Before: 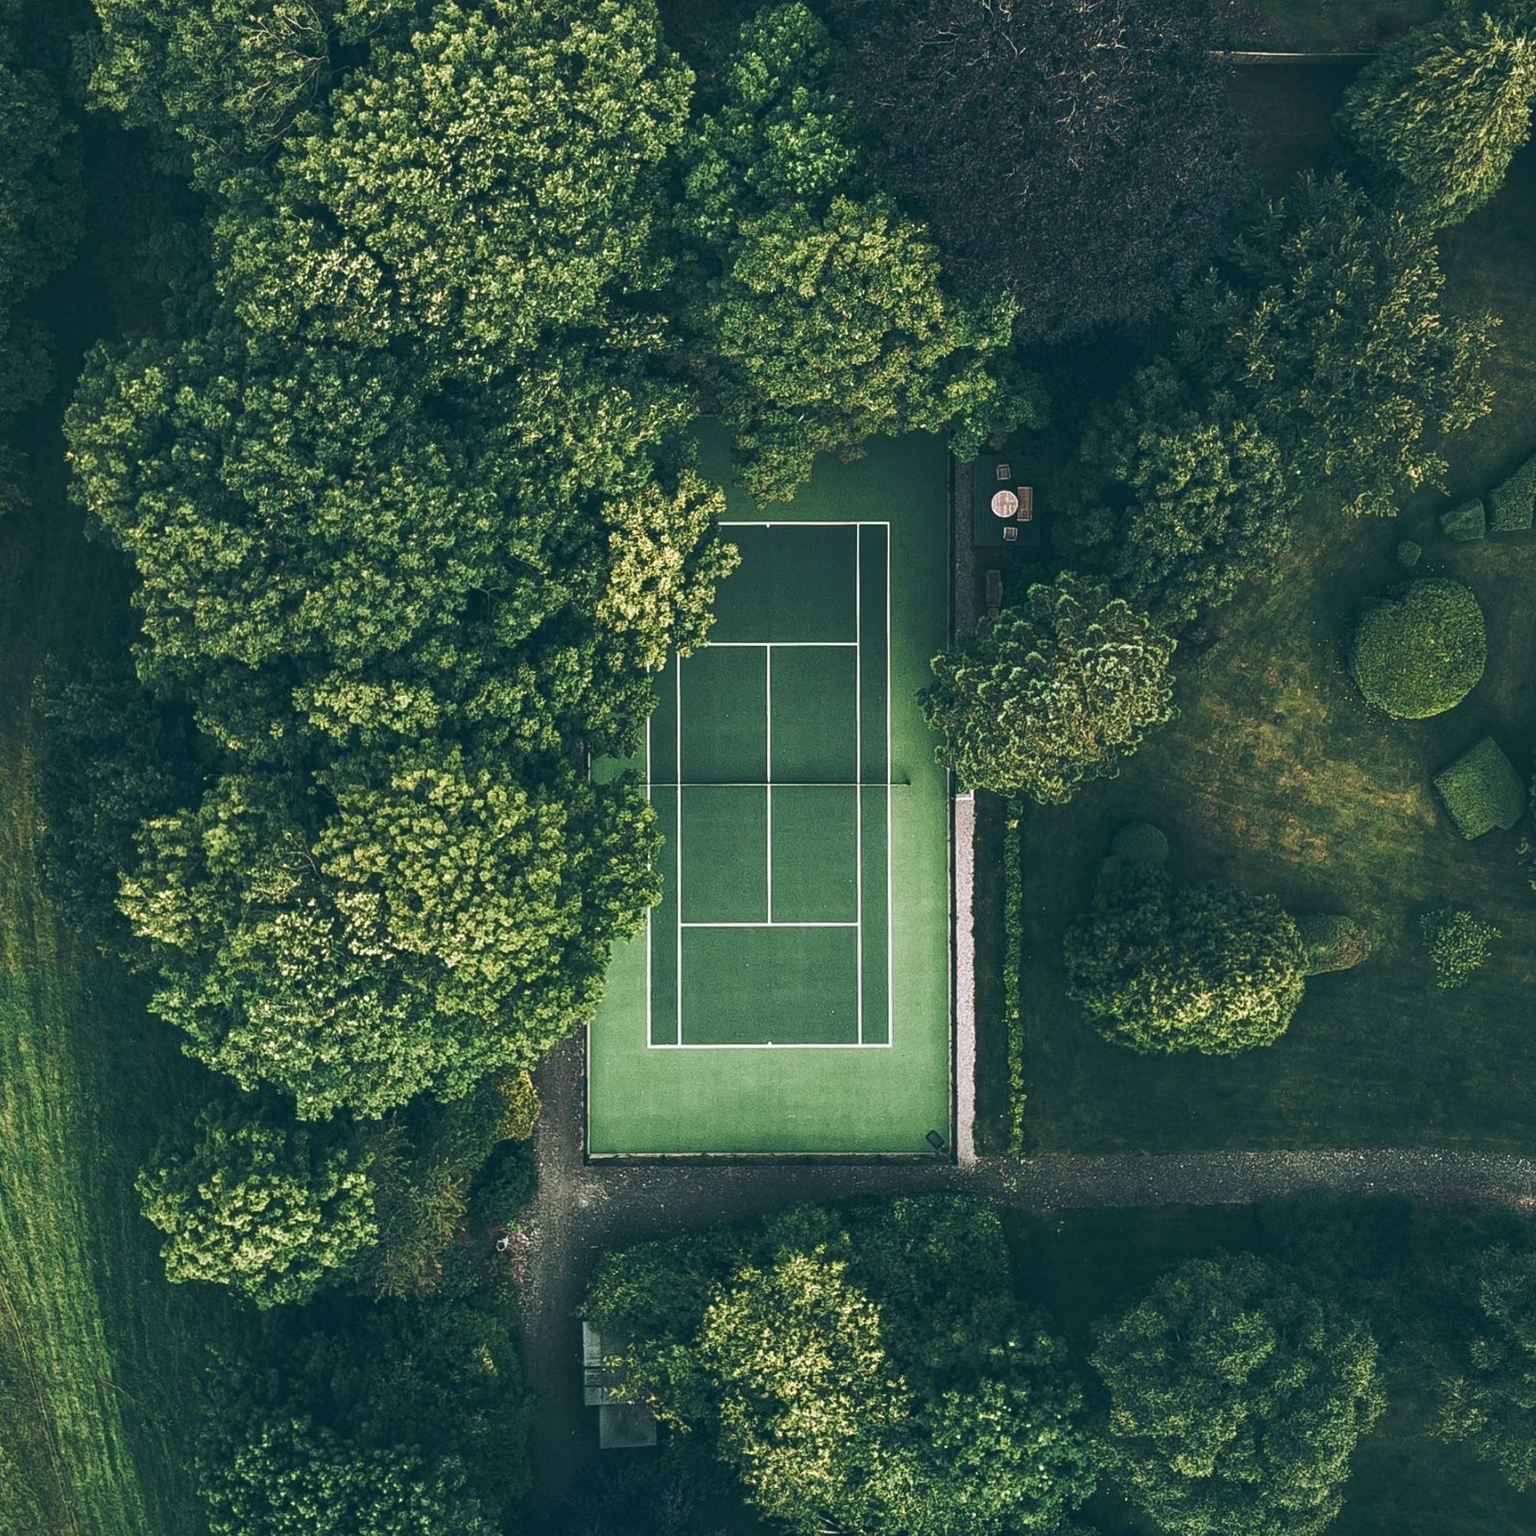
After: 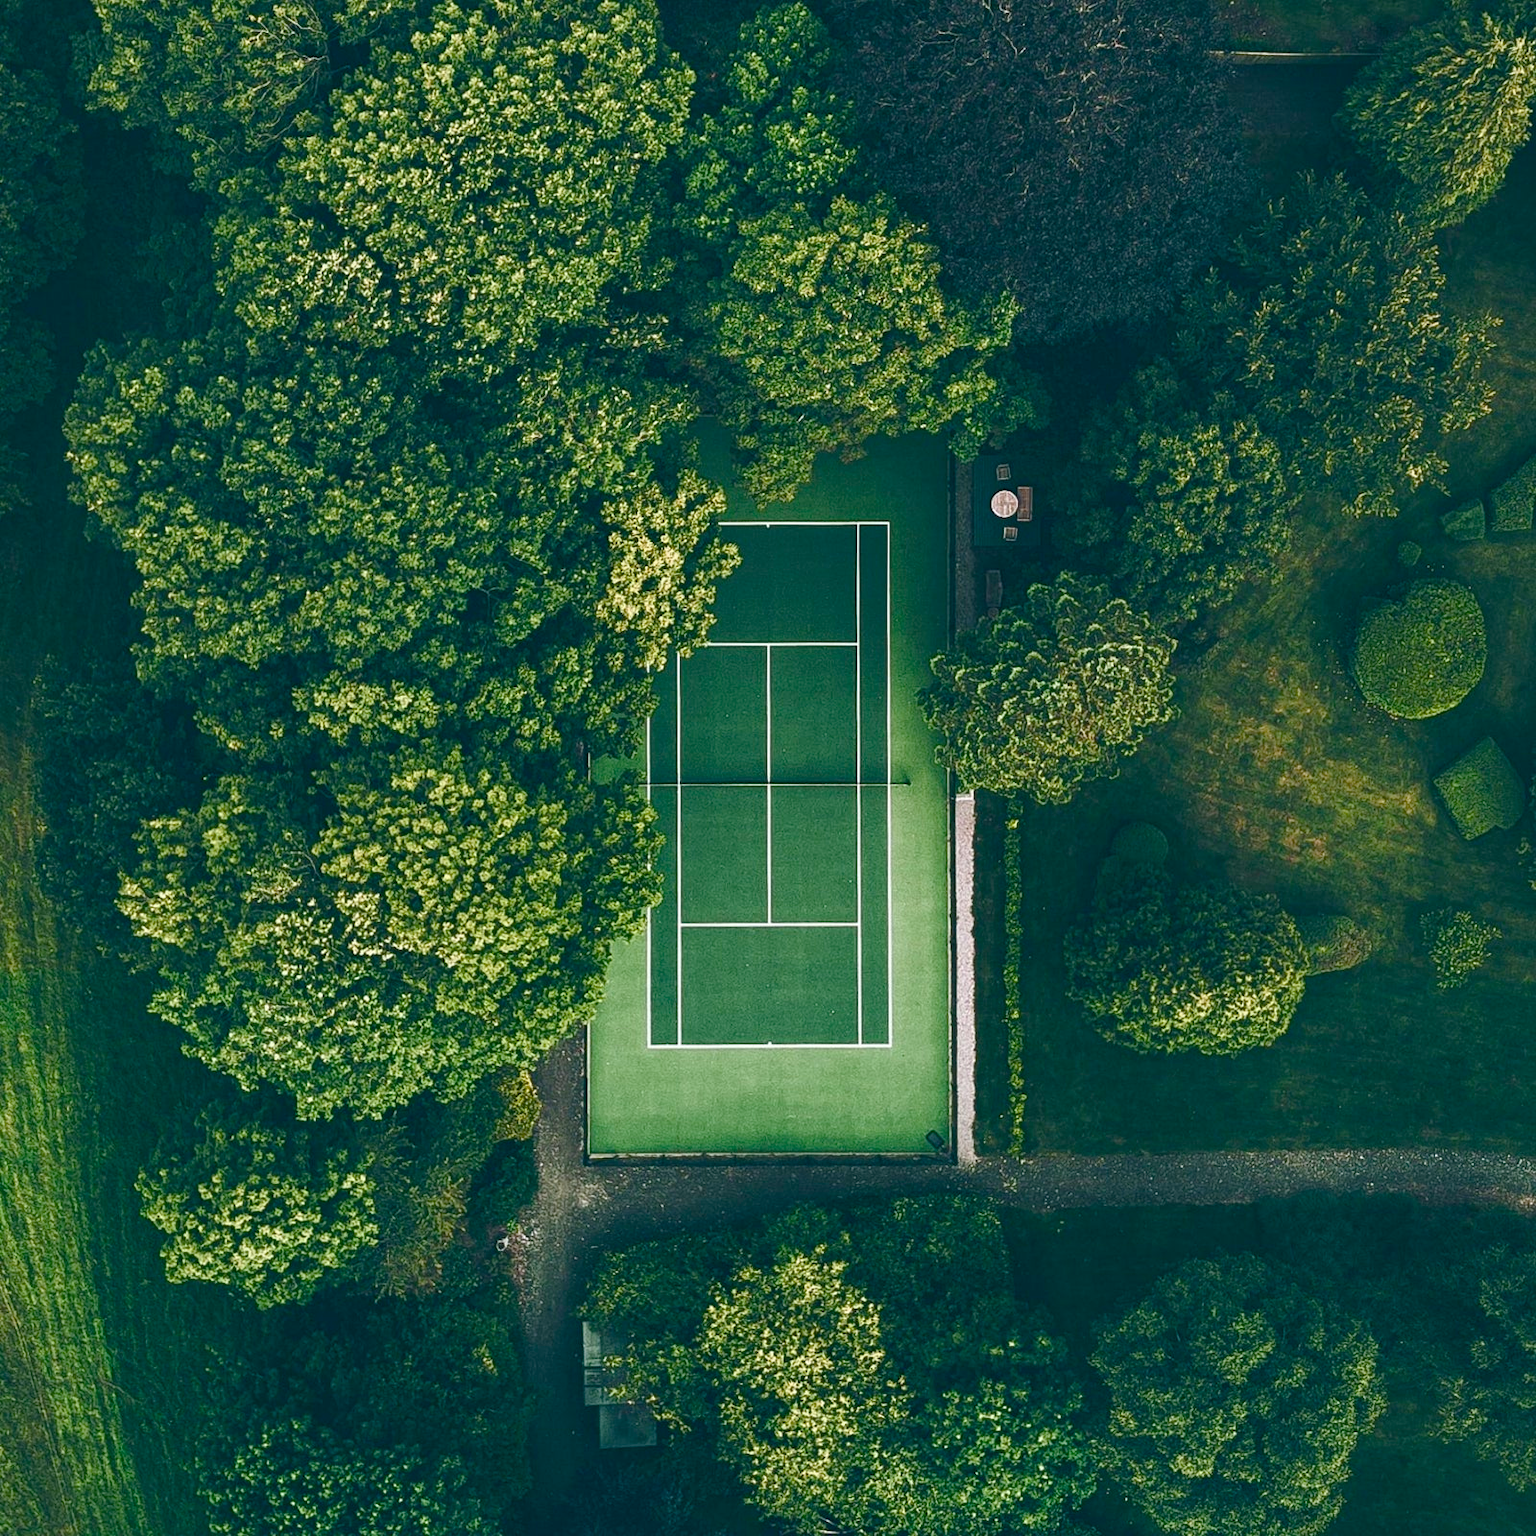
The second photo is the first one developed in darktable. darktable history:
color zones: curves: ch0 [(0, 0.5) (0.143, 0.52) (0.286, 0.5) (0.429, 0.5) (0.571, 0.5) (0.714, 0.5) (0.857, 0.5) (1, 0.5)]; ch1 [(0, 0.489) (0.155, 0.45) (0.286, 0.466) (0.429, 0.5) (0.571, 0.5) (0.714, 0.5) (0.857, 0.5) (1, 0.489)]
color balance rgb: perceptual saturation grading › global saturation 35%, perceptual saturation grading › highlights -25%, perceptual saturation grading › shadows 50%
